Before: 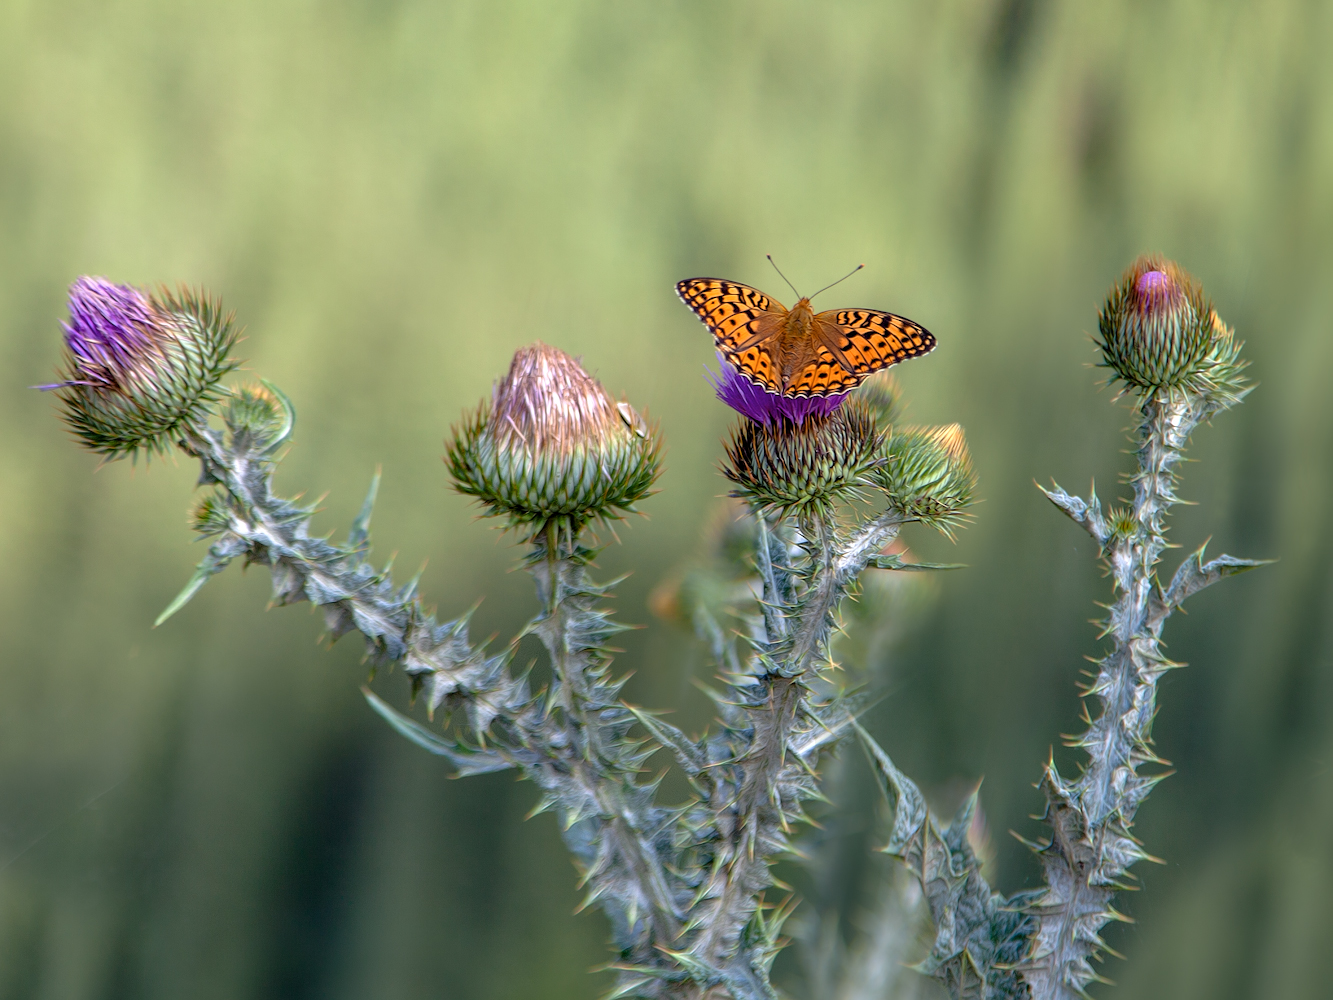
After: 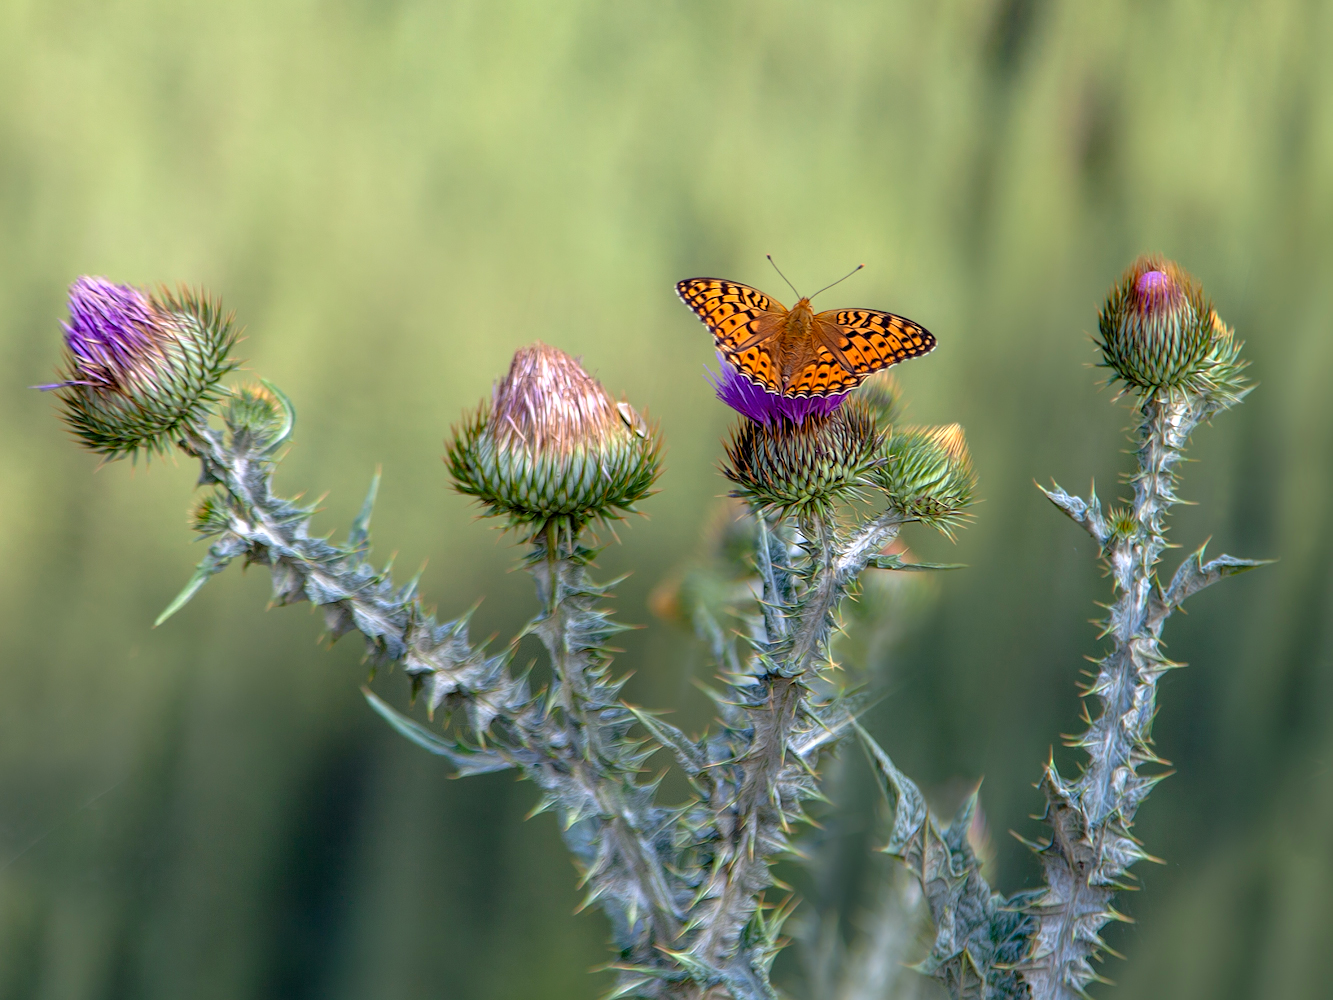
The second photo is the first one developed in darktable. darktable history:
shadows and highlights: shadows -0.681, highlights 38.29
contrast brightness saturation: saturation 0.121
